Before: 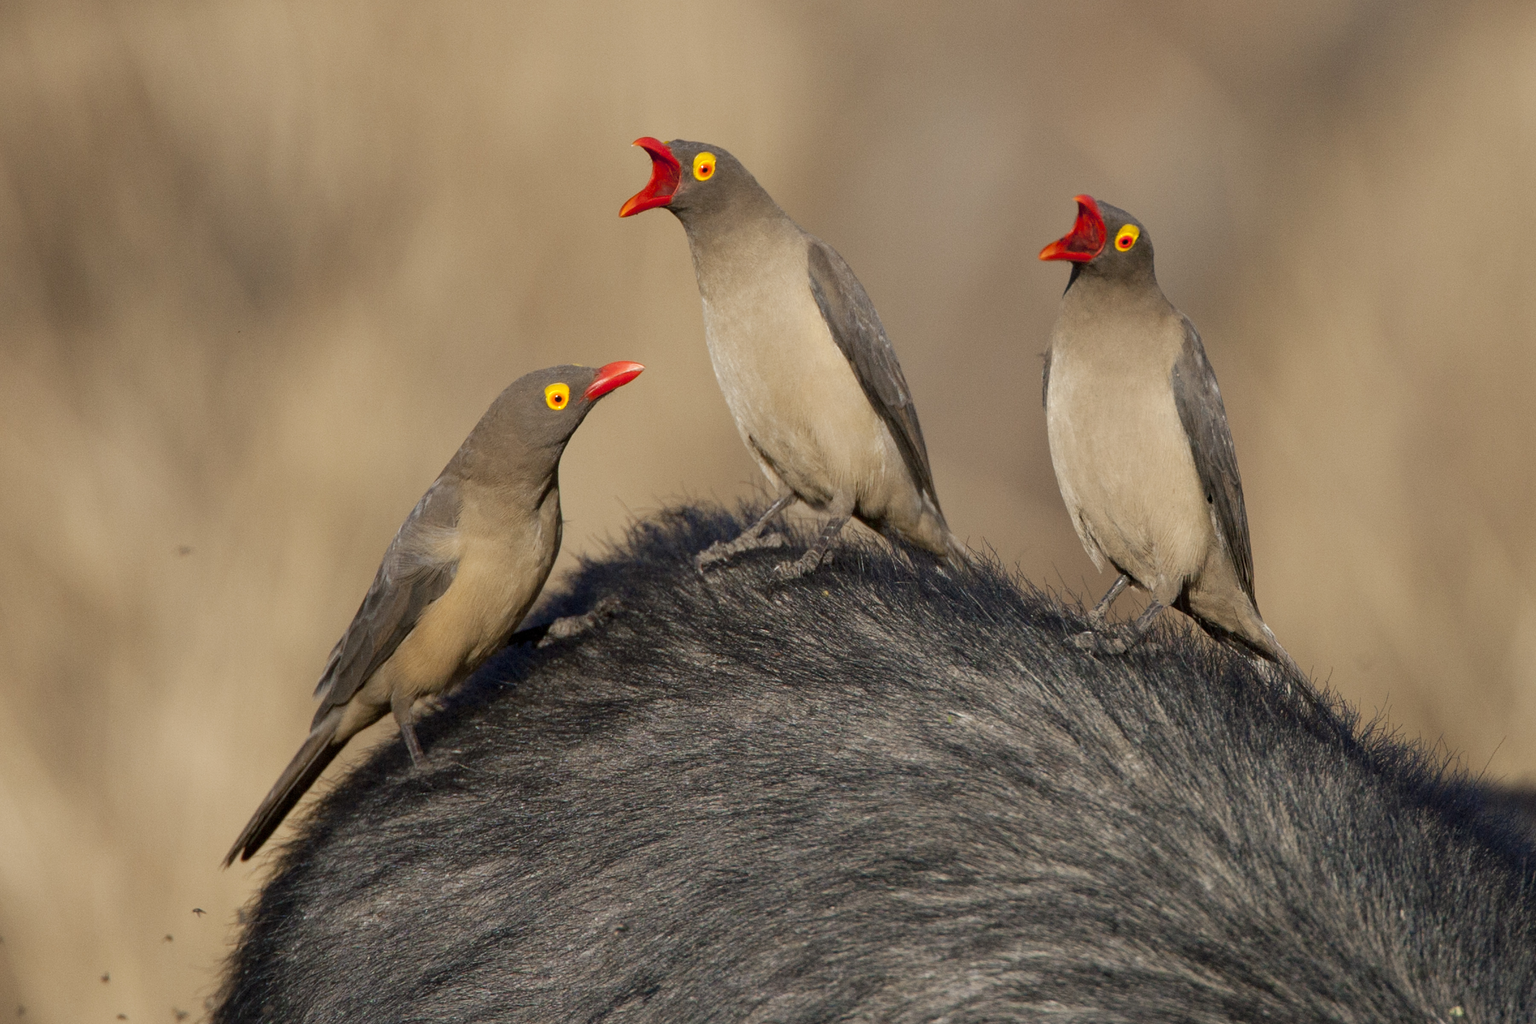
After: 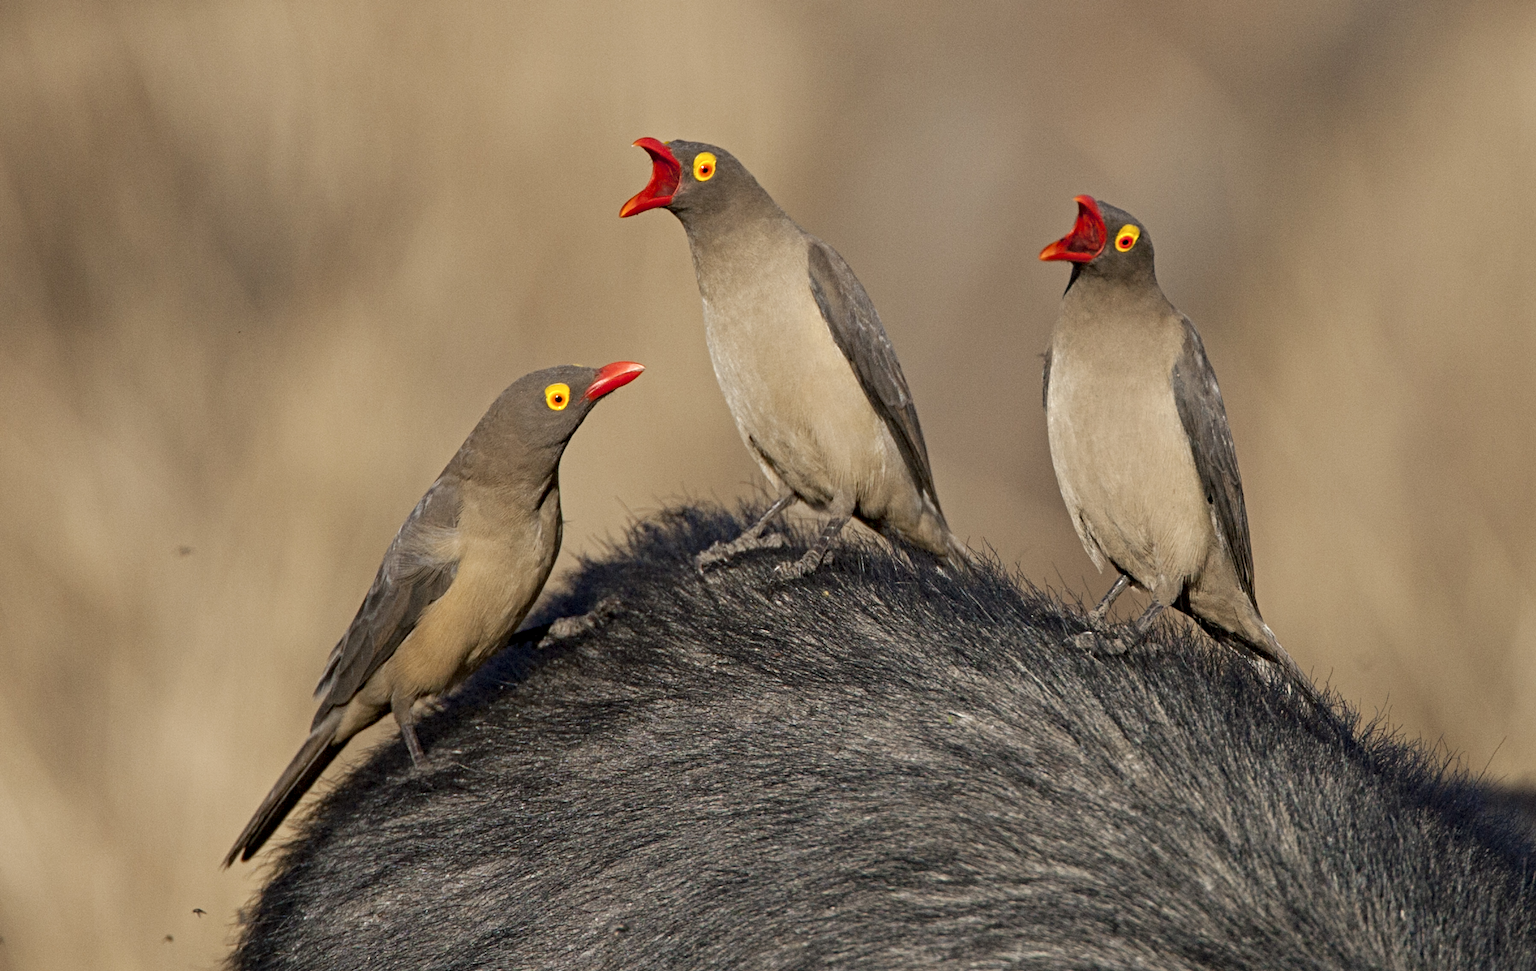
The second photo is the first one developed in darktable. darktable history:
crop and rotate: top 0.014%, bottom 5.054%
contrast equalizer: y [[0.5, 0.501, 0.525, 0.597, 0.58, 0.514], [0.5 ×6], [0.5 ×6], [0 ×6], [0 ×6]]
